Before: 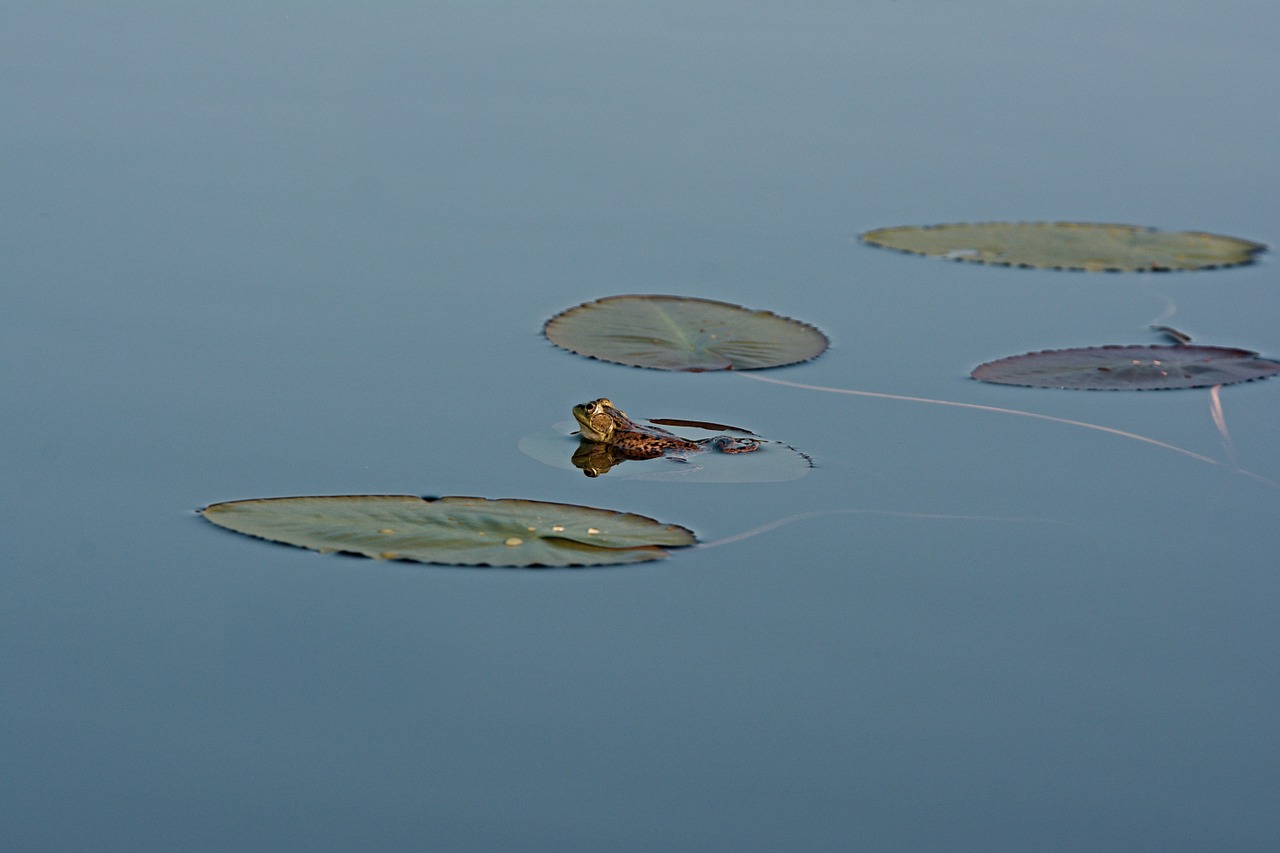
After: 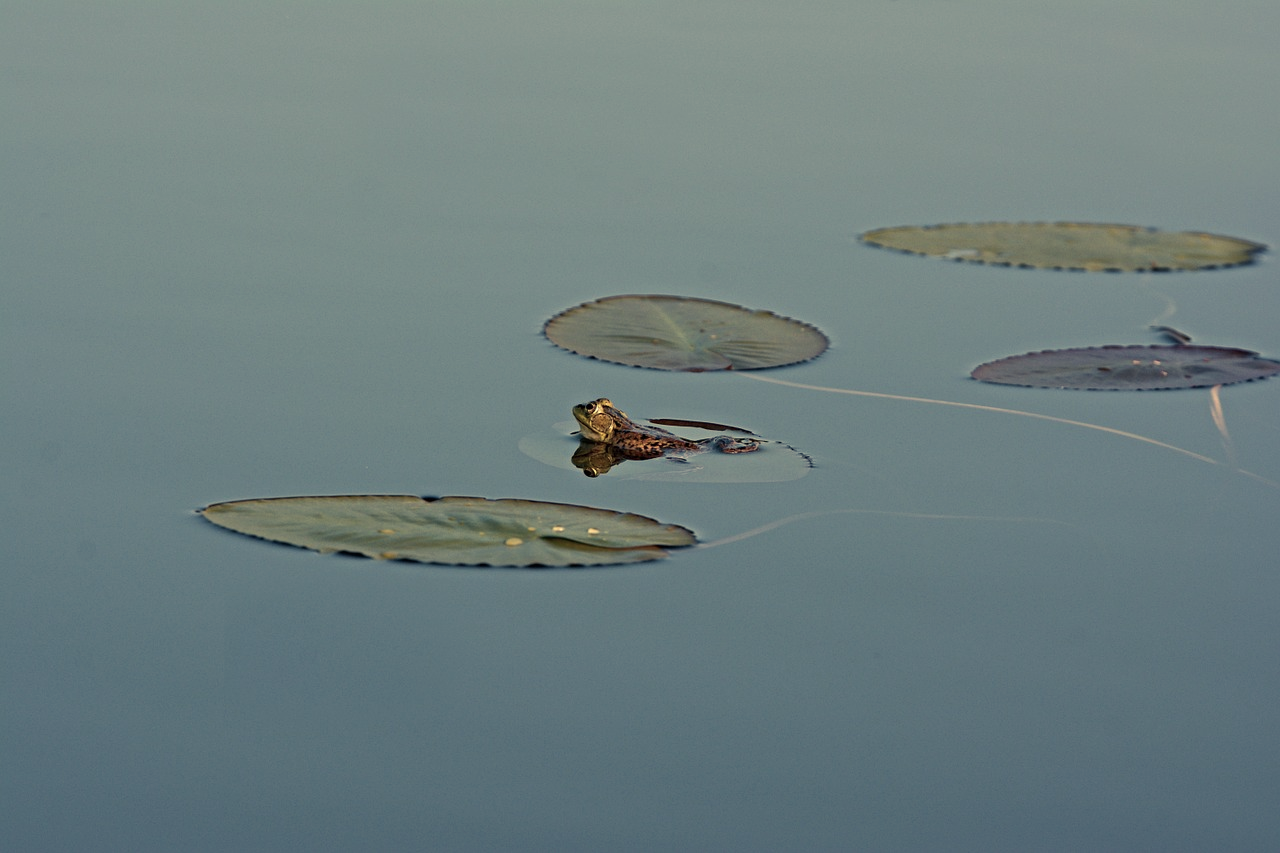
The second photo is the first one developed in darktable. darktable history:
local contrast: mode bilateral grid, contrast 10, coarseness 25, detail 115%, midtone range 0.2
color balance rgb: shadows lift › chroma 2%, shadows lift › hue 263°, highlights gain › chroma 8%, highlights gain › hue 84°, linear chroma grading › global chroma -15%, saturation formula JzAzBz (2021)
shadows and highlights: shadows 62.66, white point adjustment 0.37, highlights -34.44, compress 83.82%
